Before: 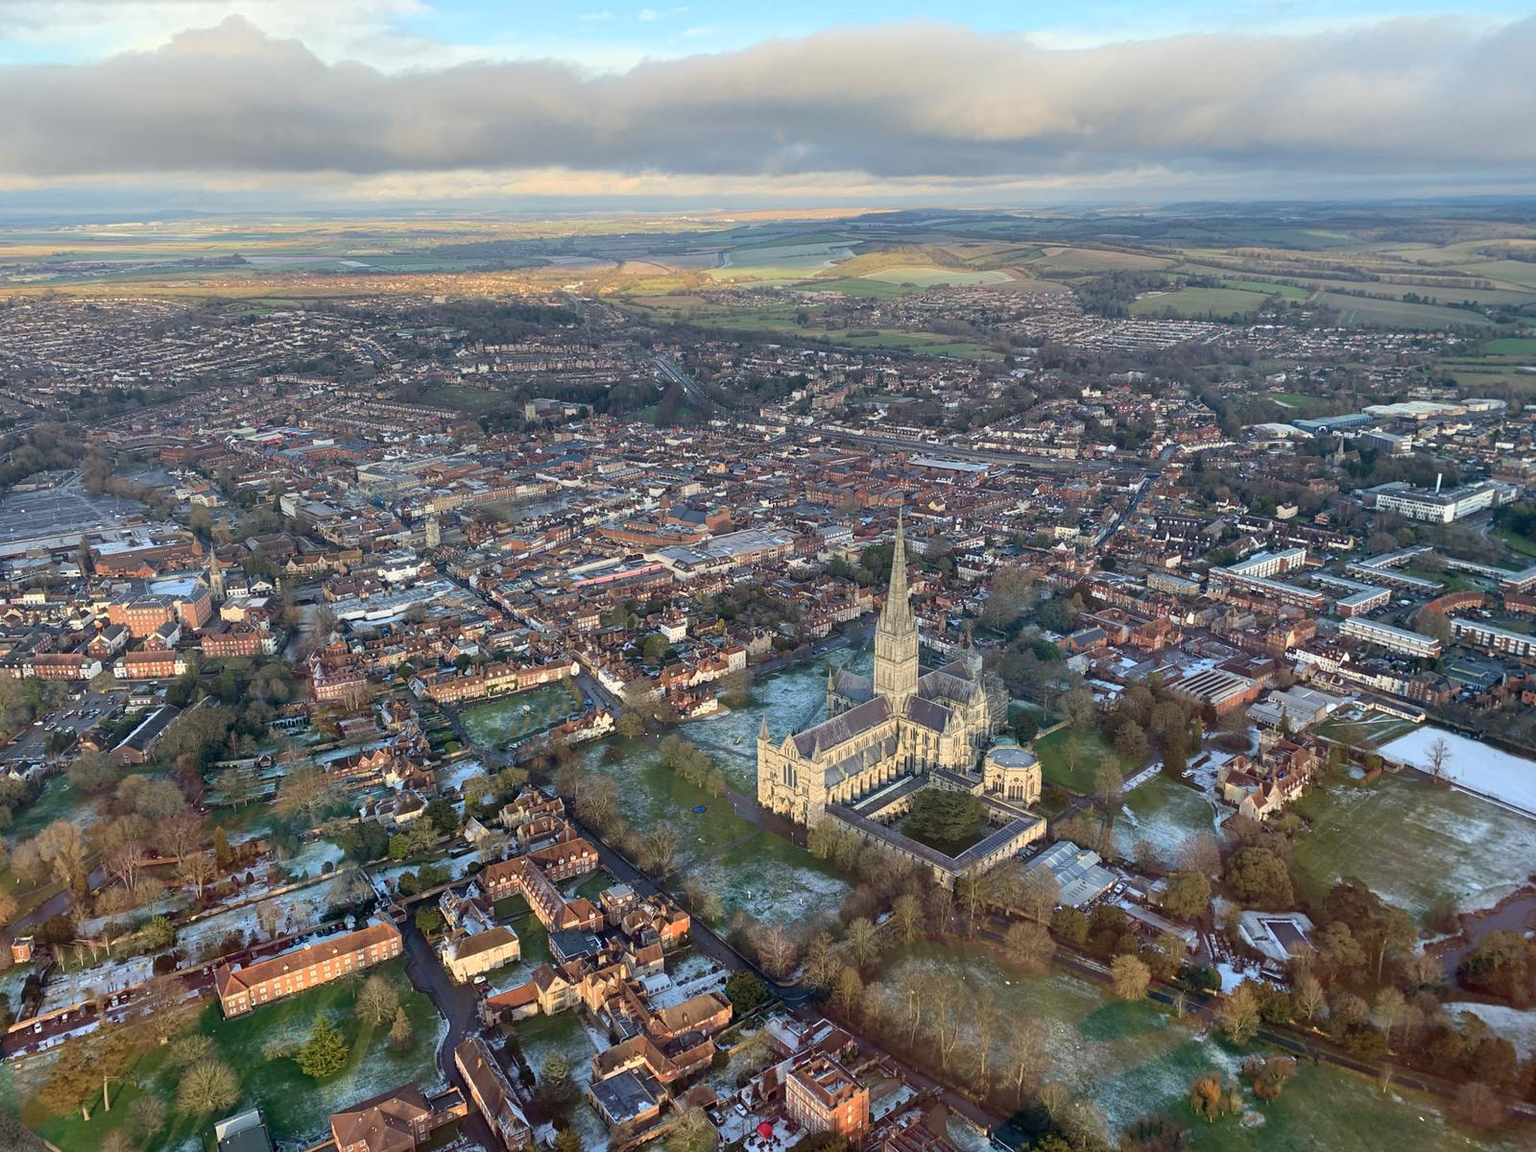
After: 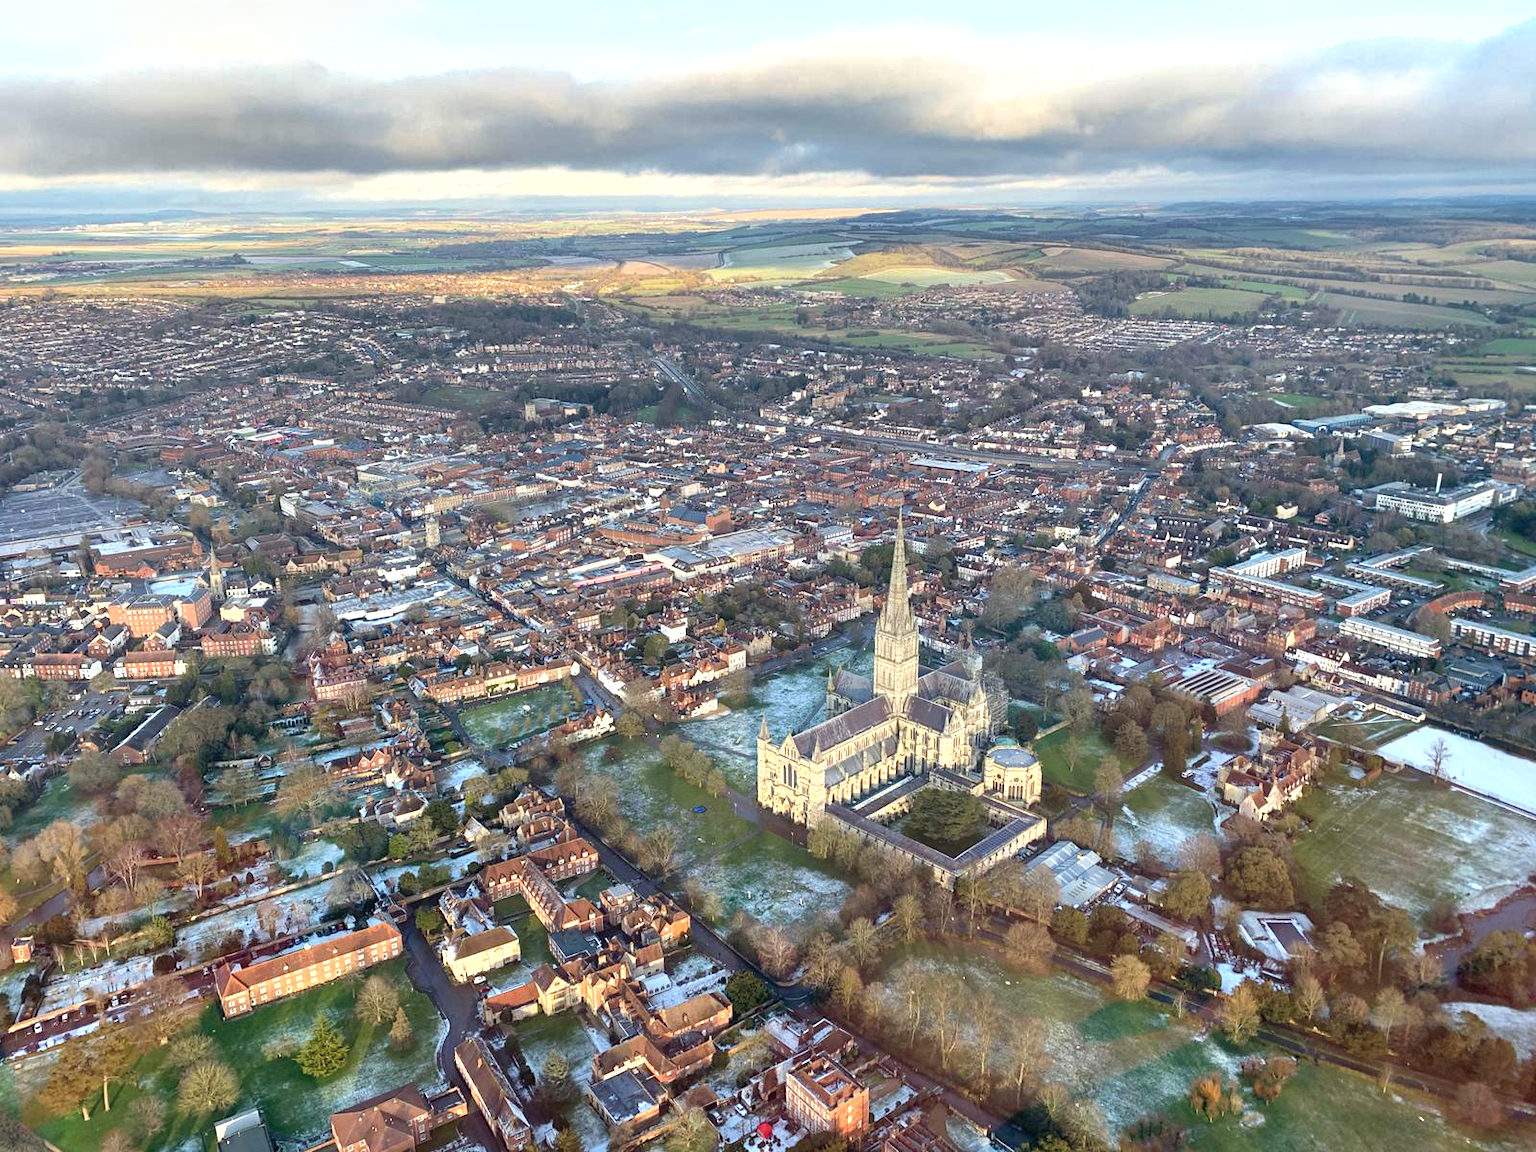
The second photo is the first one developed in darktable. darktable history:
exposure: black level correction 0, exposure 0.7 EV, compensate exposure bias true, compensate highlight preservation false
shadows and highlights: soften with gaussian
